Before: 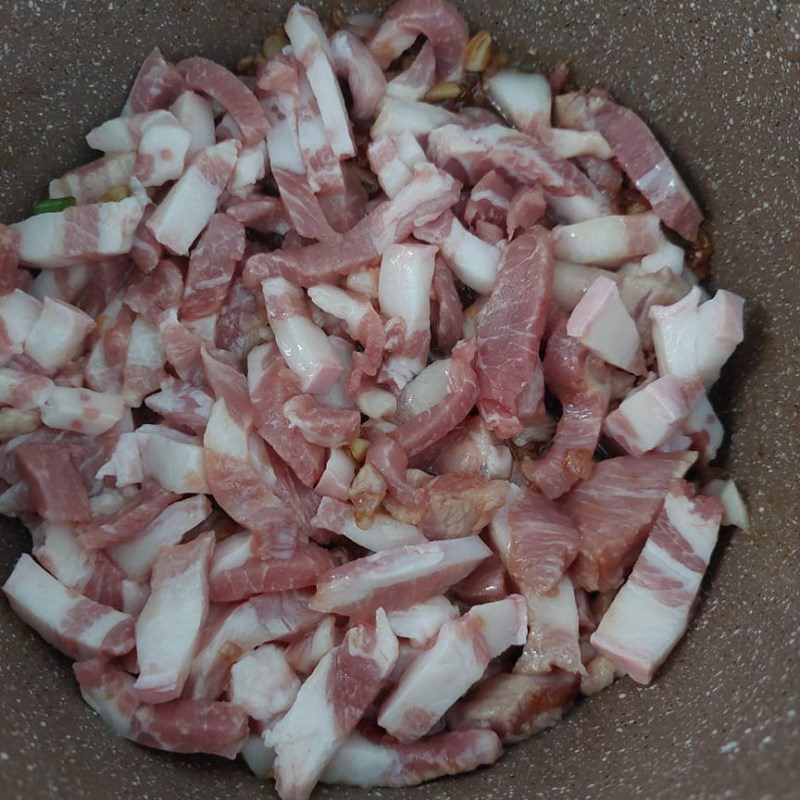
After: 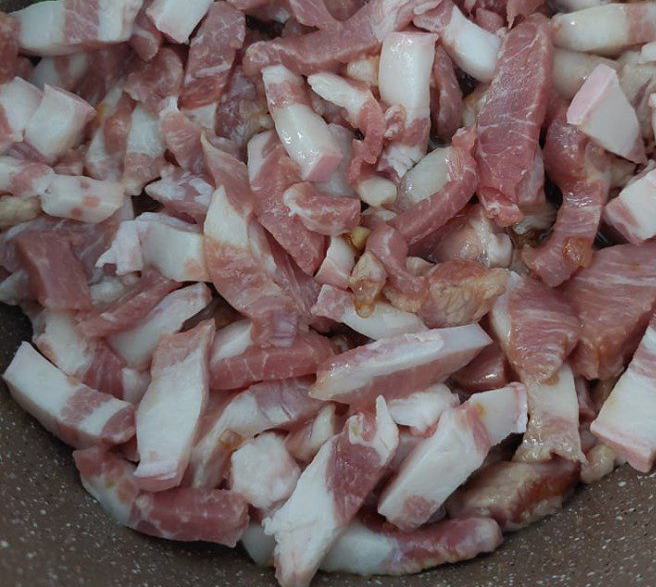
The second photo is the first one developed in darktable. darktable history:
tone curve: curves: ch0 [(0, 0) (0.003, 0.003) (0.011, 0.011) (0.025, 0.025) (0.044, 0.044) (0.069, 0.068) (0.1, 0.098) (0.136, 0.134) (0.177, 0.175) (0.224, 0.221) (0.277, 0.273) (0.335, 0.33) (0.399, 0.393) (0.468, 0.461) (0.543, 0.546) (0.623, 0.625) (0.709, 0.711) (0.801, 0.802) (0.898, 0.898) (1, 1)], preserve colors none
exposure: compensate highlight preservation false
crop: top 26.531%, right 17.959%
